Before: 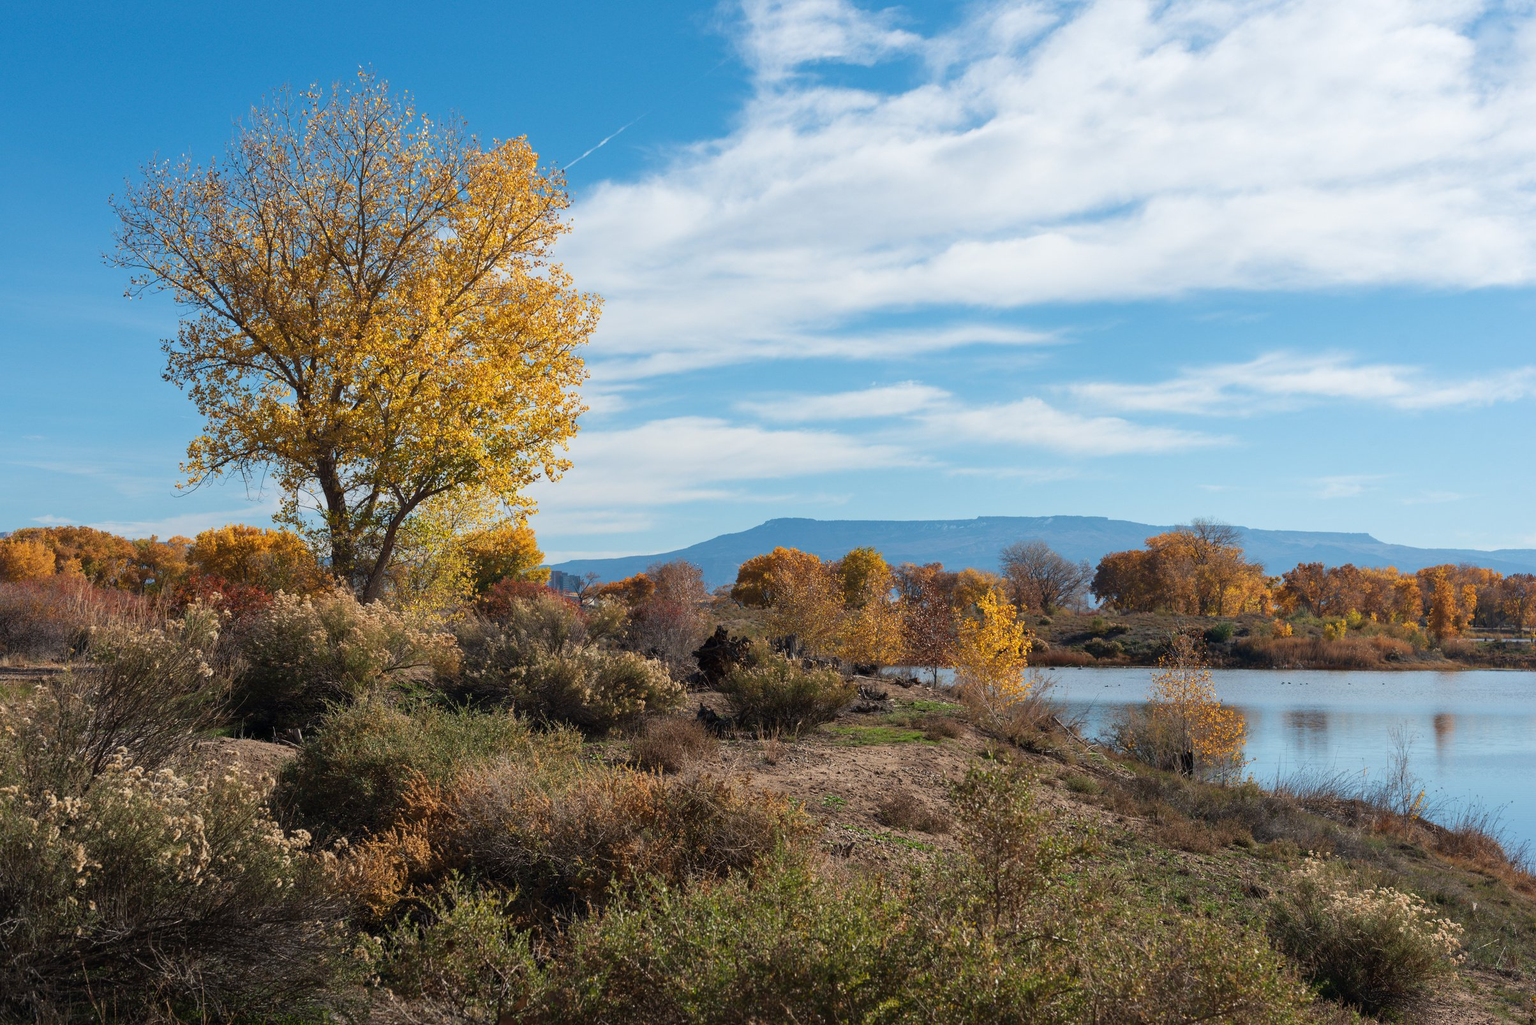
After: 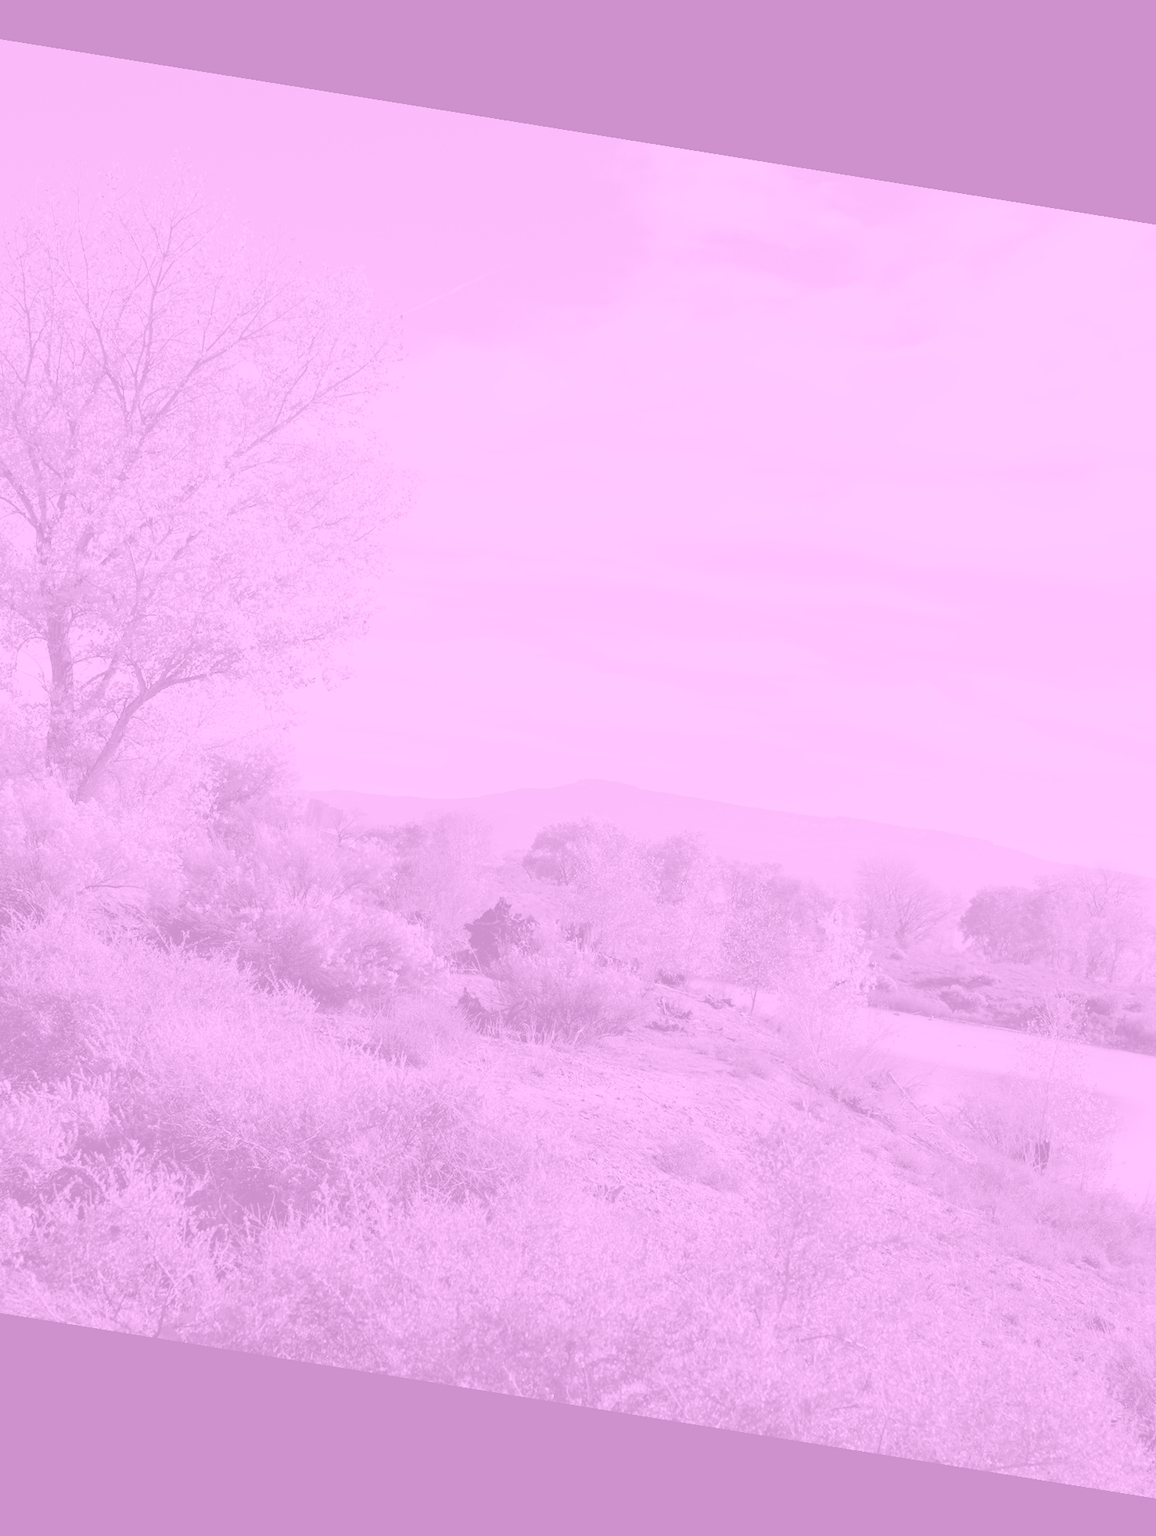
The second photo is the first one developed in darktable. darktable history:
colorize: hue 331.2°, saturation 69%, source mix 30.28%, lightness 69.02%, version 1
rotate and perspective: rotation 9.12°, automatic cropping off
crop: left 21.674%, right 22.086%
color correction: highlights a* 5.38, highlights b* 5.3, shadows a* -4.26, shadows b* -5.11
filmic rgb: white relative exposure 8 EV, threshold 3 EV, structure ↔ texture 100%, target black luminance 0%, hardness 2.44, latitude 76.53%, contrast 0.562, shadows ↔ highlights balance 0%, preserve chrominance no, color science v4 (2020), iterations of high-quality reconstruction 10, type of noise poissonian, enable highlight reconstruction true
